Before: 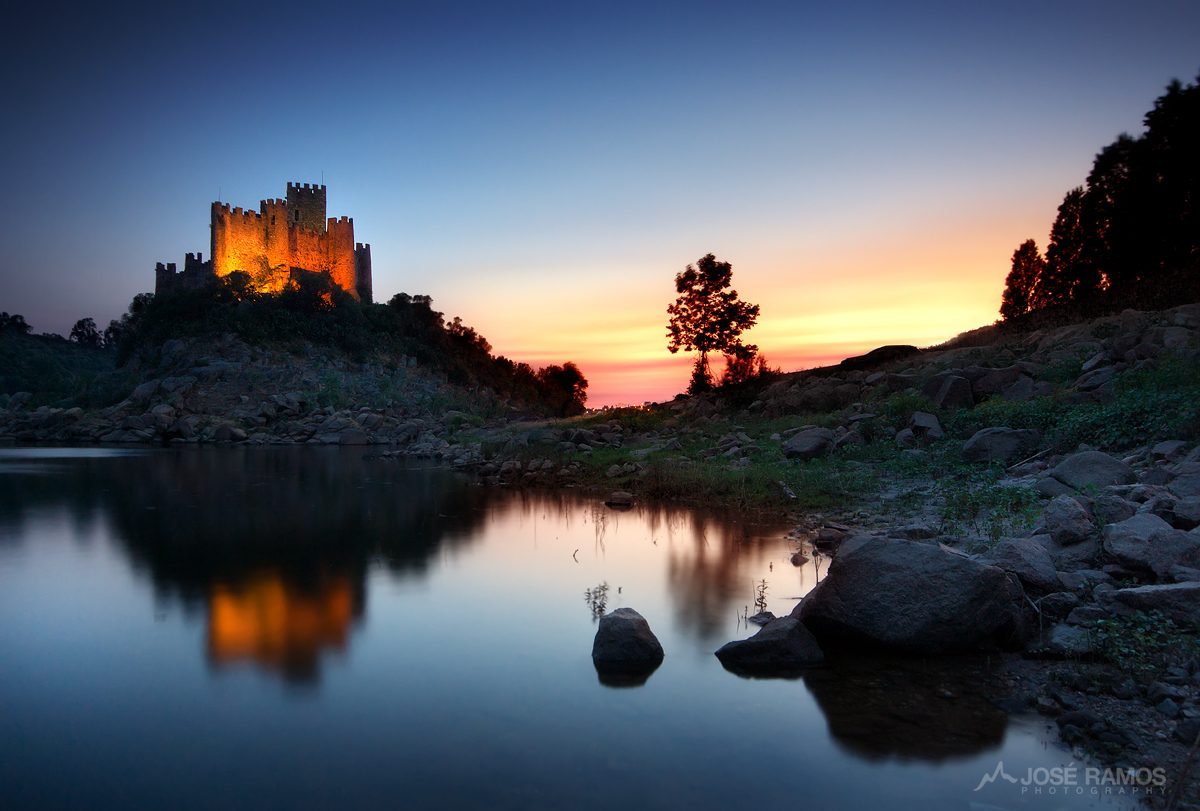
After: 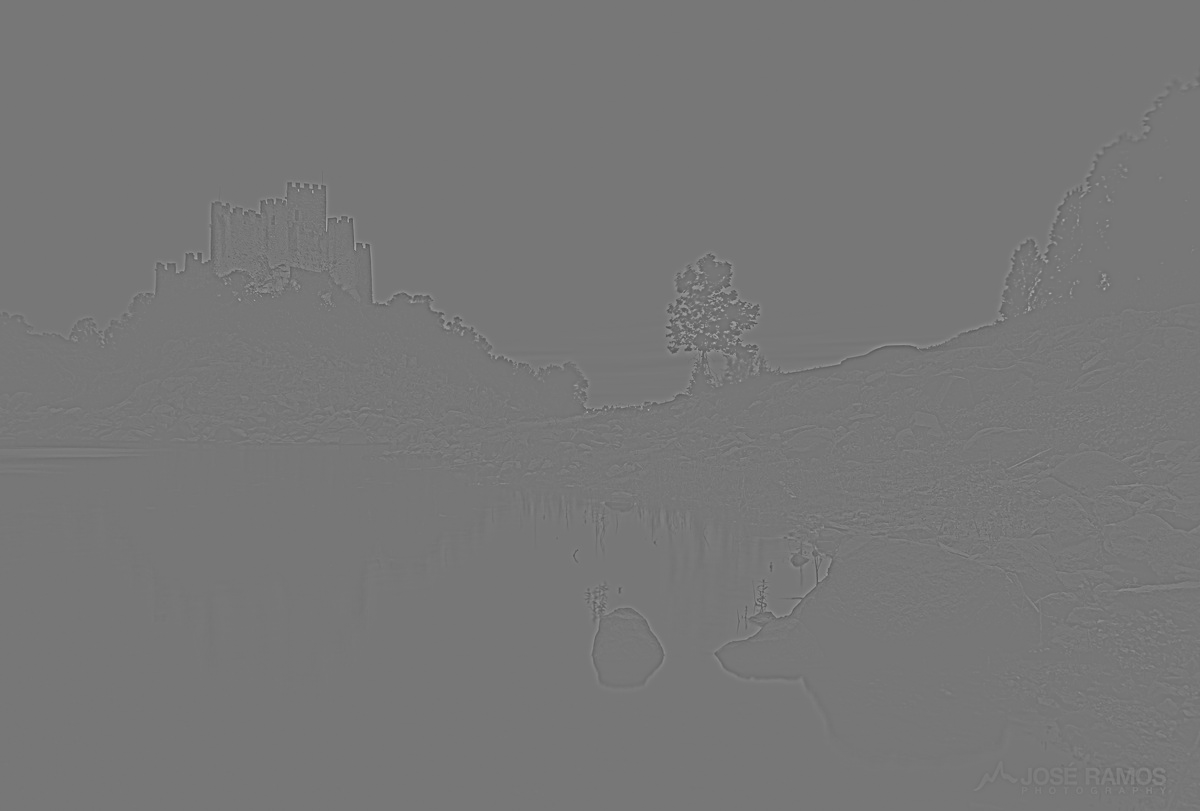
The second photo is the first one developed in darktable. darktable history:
bloom: threshold 82.5%, strength 16.25%
highpass: sharpness 5.84%, contrast boost 8.44%
